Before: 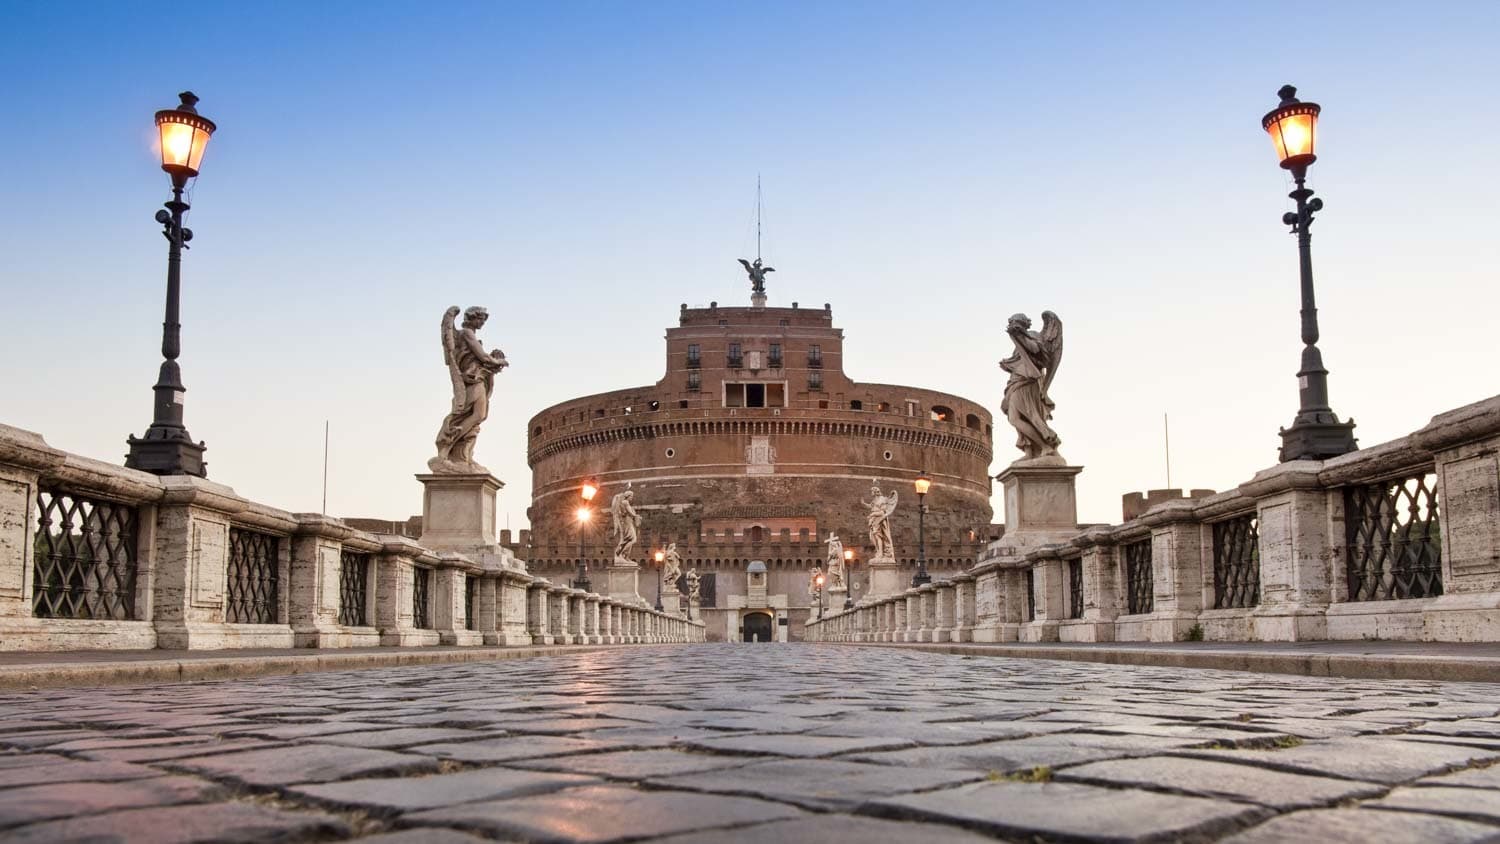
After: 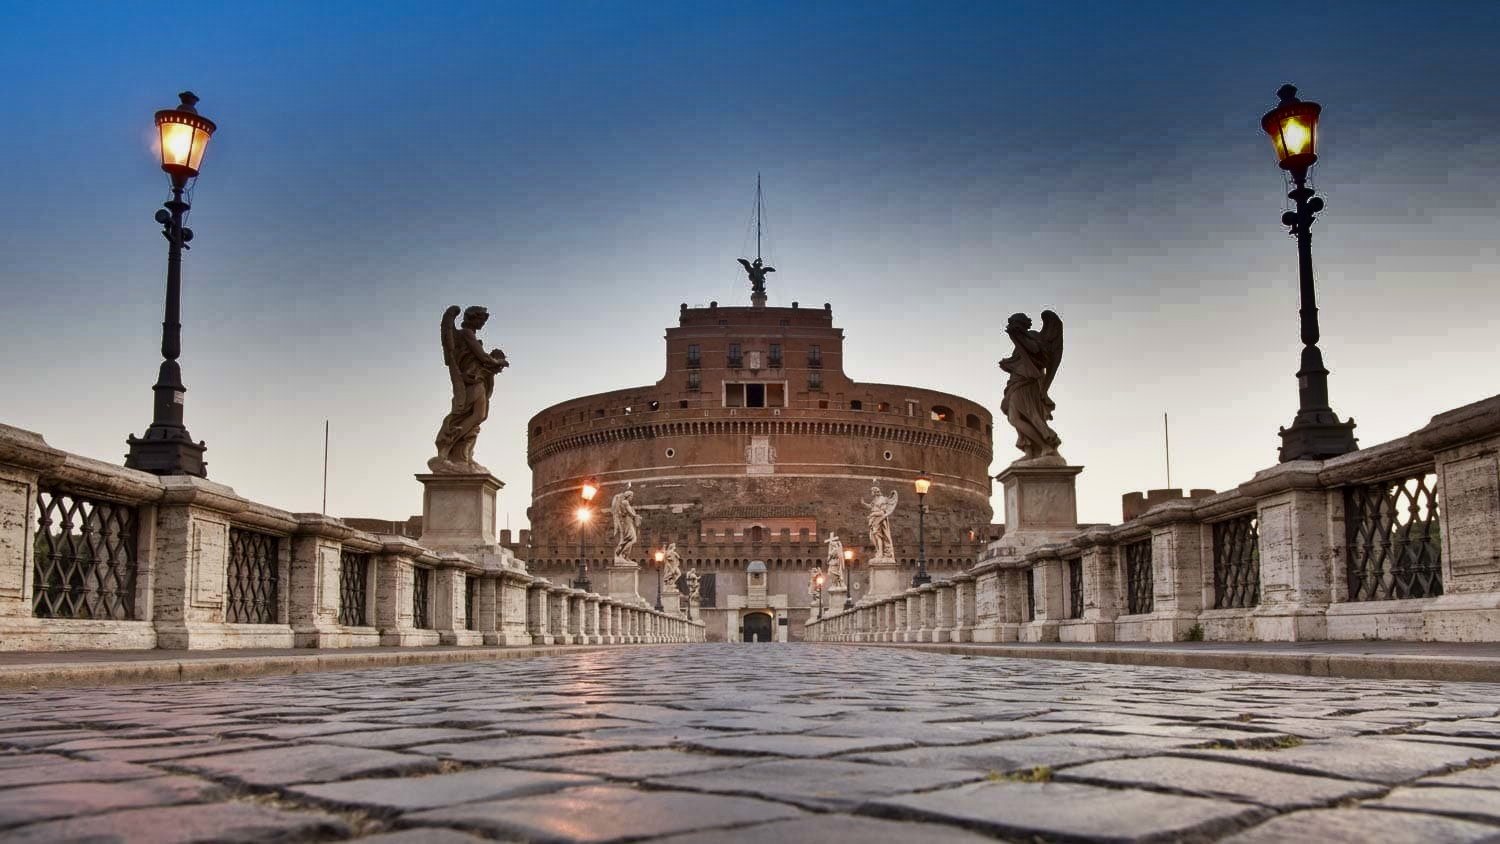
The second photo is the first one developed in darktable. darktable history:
shadows and highlights: radius 123.85, shadows 99.88, white point adjustment -2.84, highlights -98.73, soften with gaussian
exposure: compensate highlight preservation false
